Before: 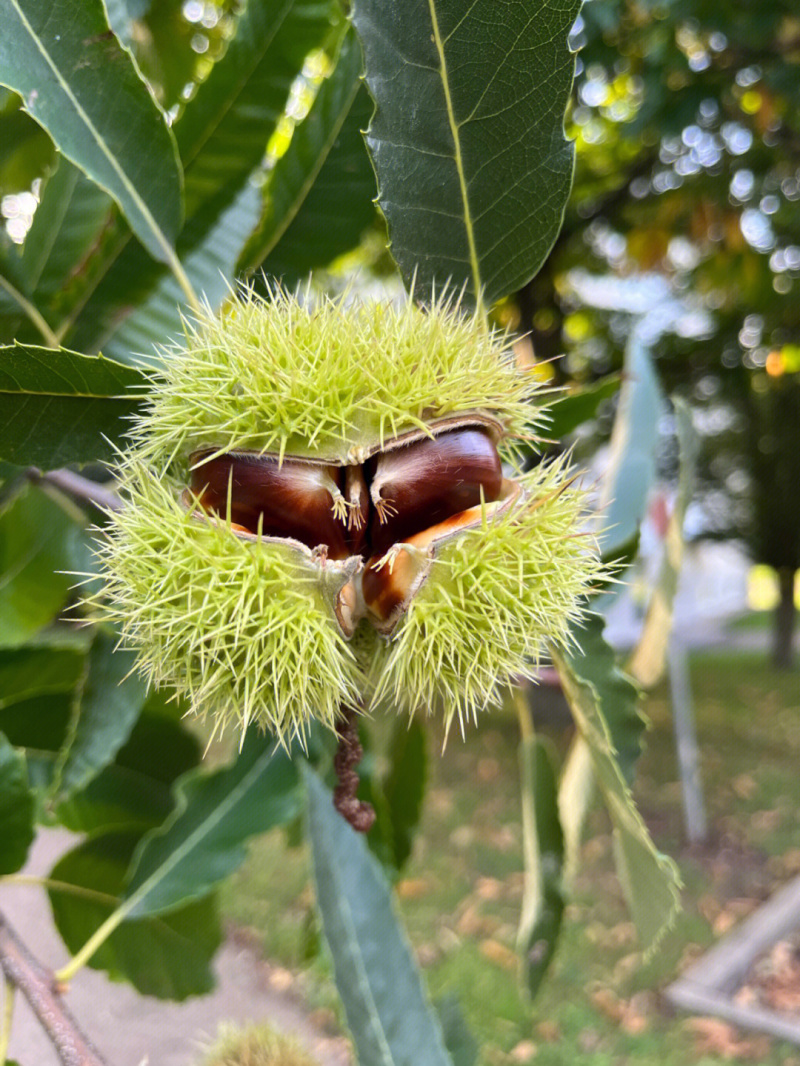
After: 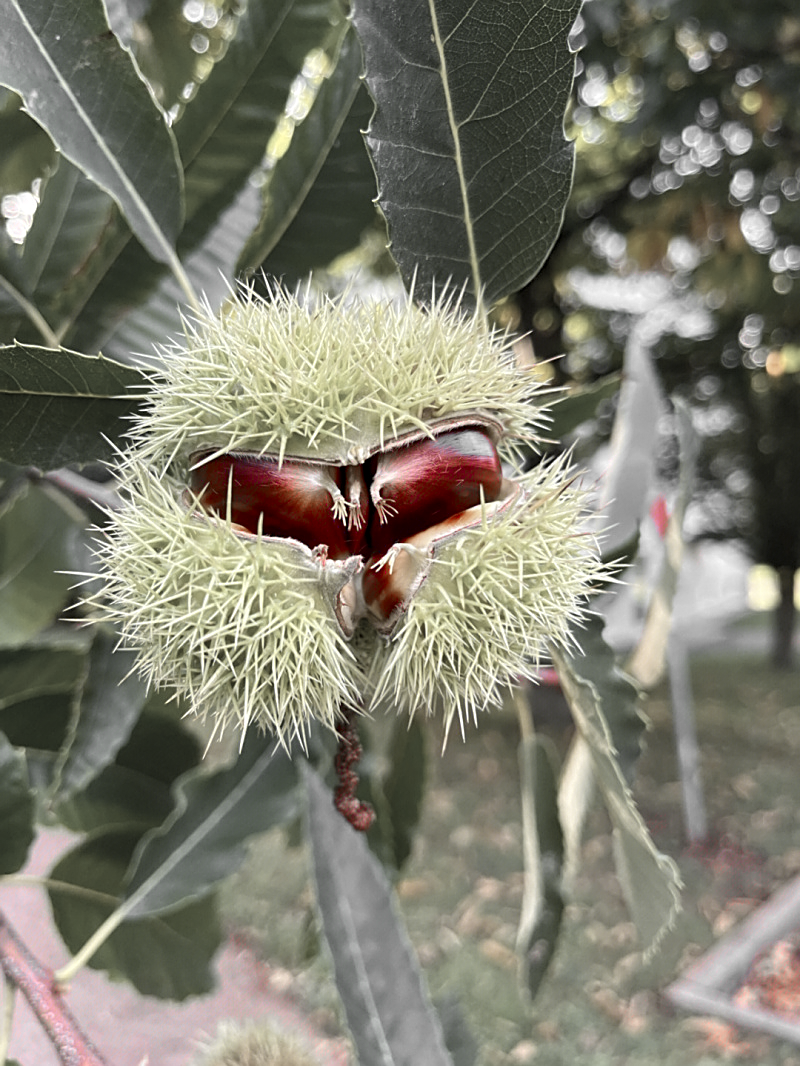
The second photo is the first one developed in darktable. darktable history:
local contrast: highlights 100%, shadows 99%, detail 119%, midtone range 0.2
color zones: curves: ch1 [(0, 0.831) (0.08, 0.771) (0.157, 0.268) (0.241, 0.207) (0.562, -0.005) (0.714, -0.013) (0.876, 0.01) (1, 0.831)]
sharpen: on, module defaults
color calibration: illuminant same as pipeline (D50), adaptation none (bypass), x 0.331, y 0.334, temperature 5023.53 K, saturation algorithm version 1 (2020)
